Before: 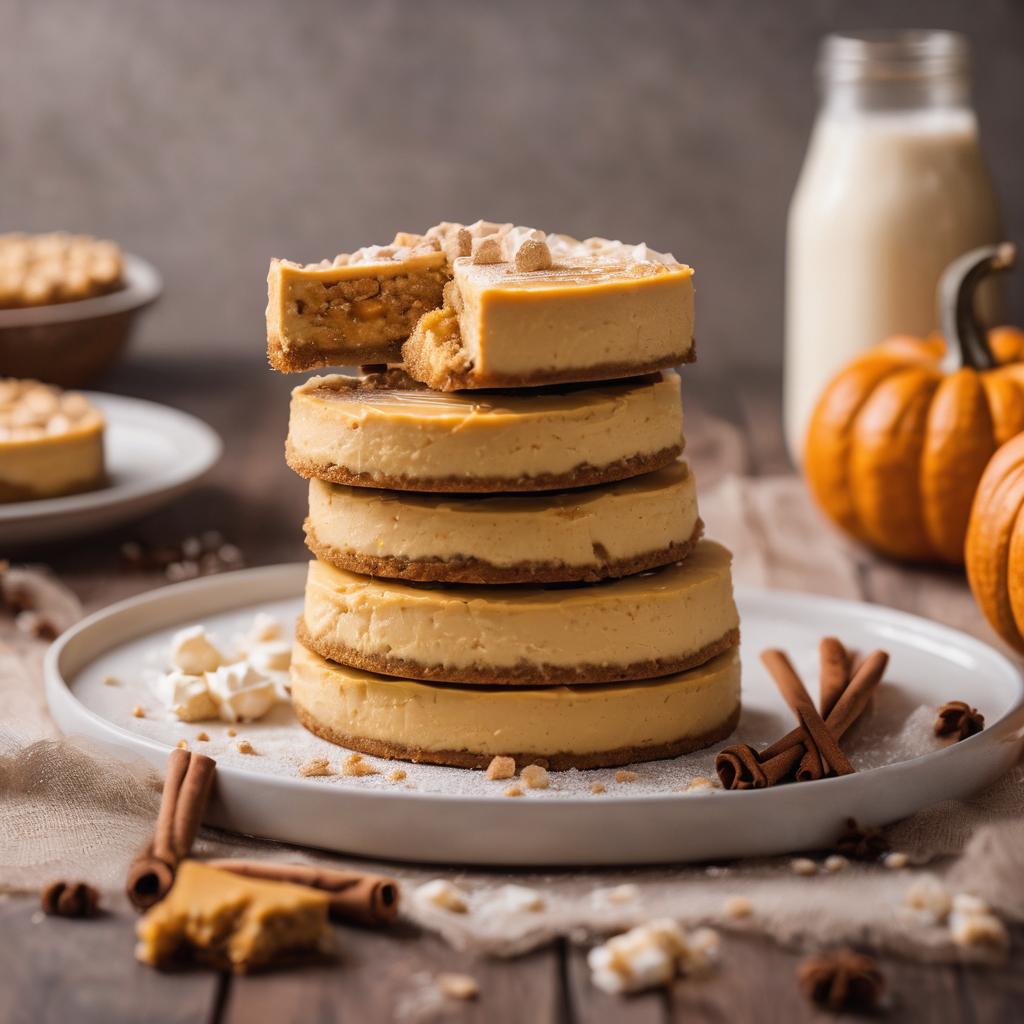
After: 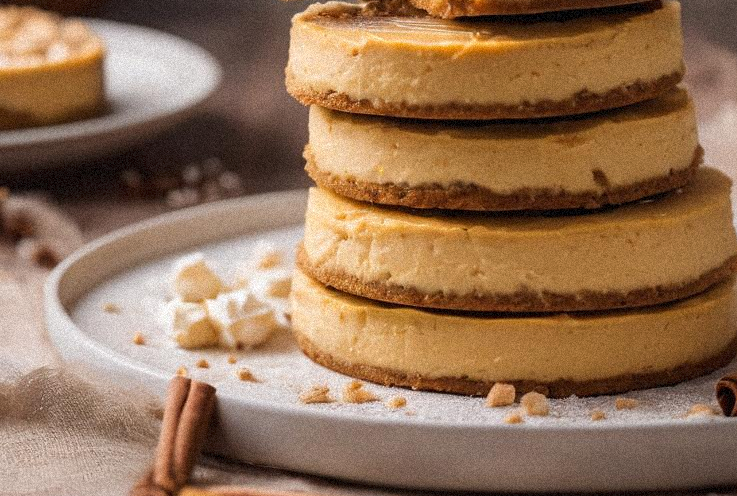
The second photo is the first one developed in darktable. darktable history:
exposure: compensate highlight preservation false
grain: strength 35%, mid-tones bias 0%
crop: top 36.498%, right 27.964%, bottom 14.995%
